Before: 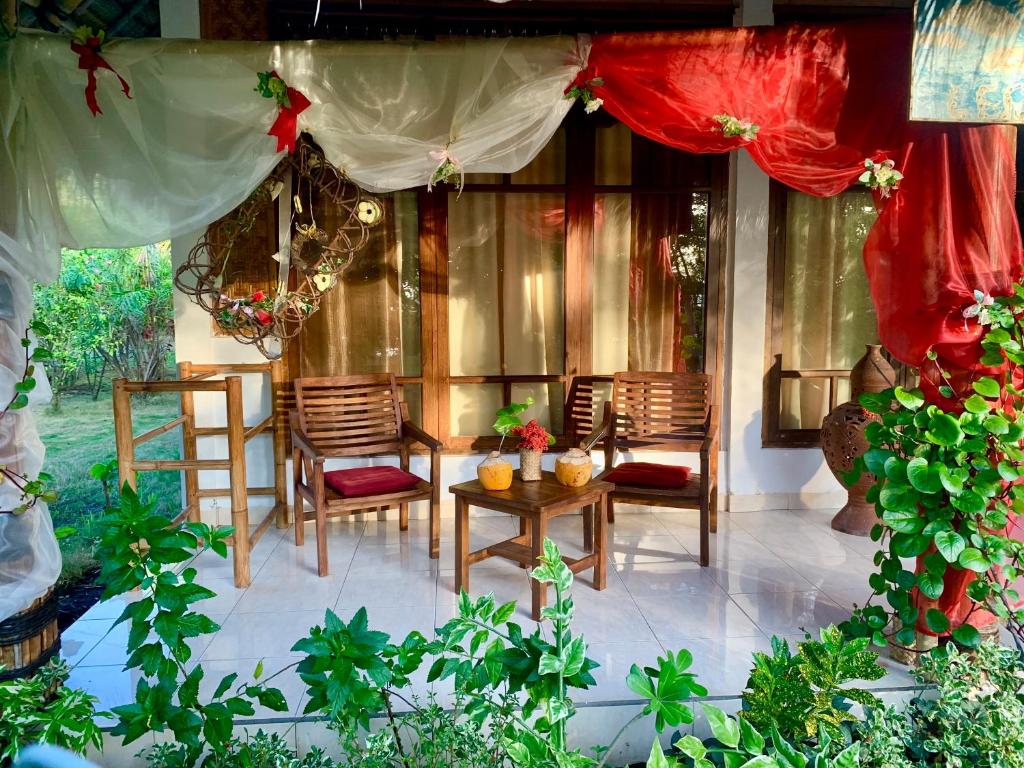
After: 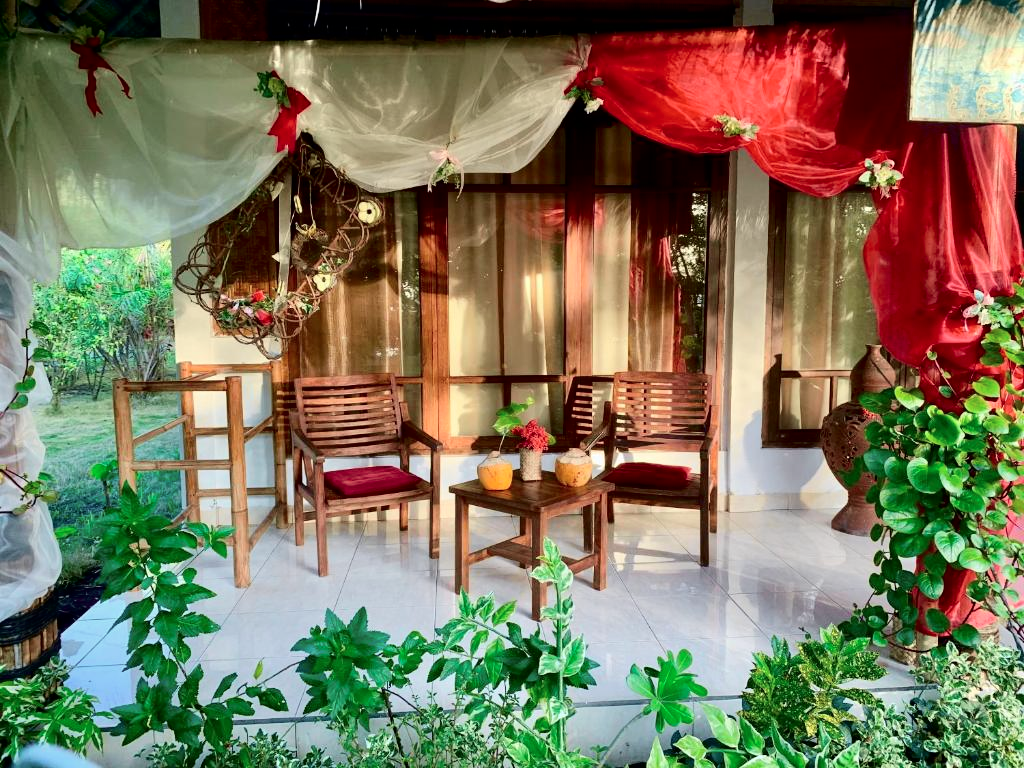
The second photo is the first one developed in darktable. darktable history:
tone curve: curves: ch0 [(0.003, 0) (0.066, 0.023) (0.149, 0.094) (0.264, 0.238) (0.395, 0.421) (0.517, 0.56) (0.688, 0.743) (0.813, 0.846) (1, 1)]; ch1 [(0, 0) (0.164, 0.115) (0.337, 0.332) (0.39, 0.398) (0.464, 0.461) (0.501, 0.5) (0.507, 0.503) (0.534, 0.537) (0.577, 0.59) (0.652, 0.681) (0.733, 0.749) (0.811, 0.796) (1, 1)]; ch2 [(0, 0) (0.337, 0.382) (0.464, 0.476) (0.501, 0.502) (0.527, 0.54) (0.551, 0.565) (0.6, 0.59) (0.687, 0.675) (1, 1)], color space Lab, independent channels, preserve colors none
